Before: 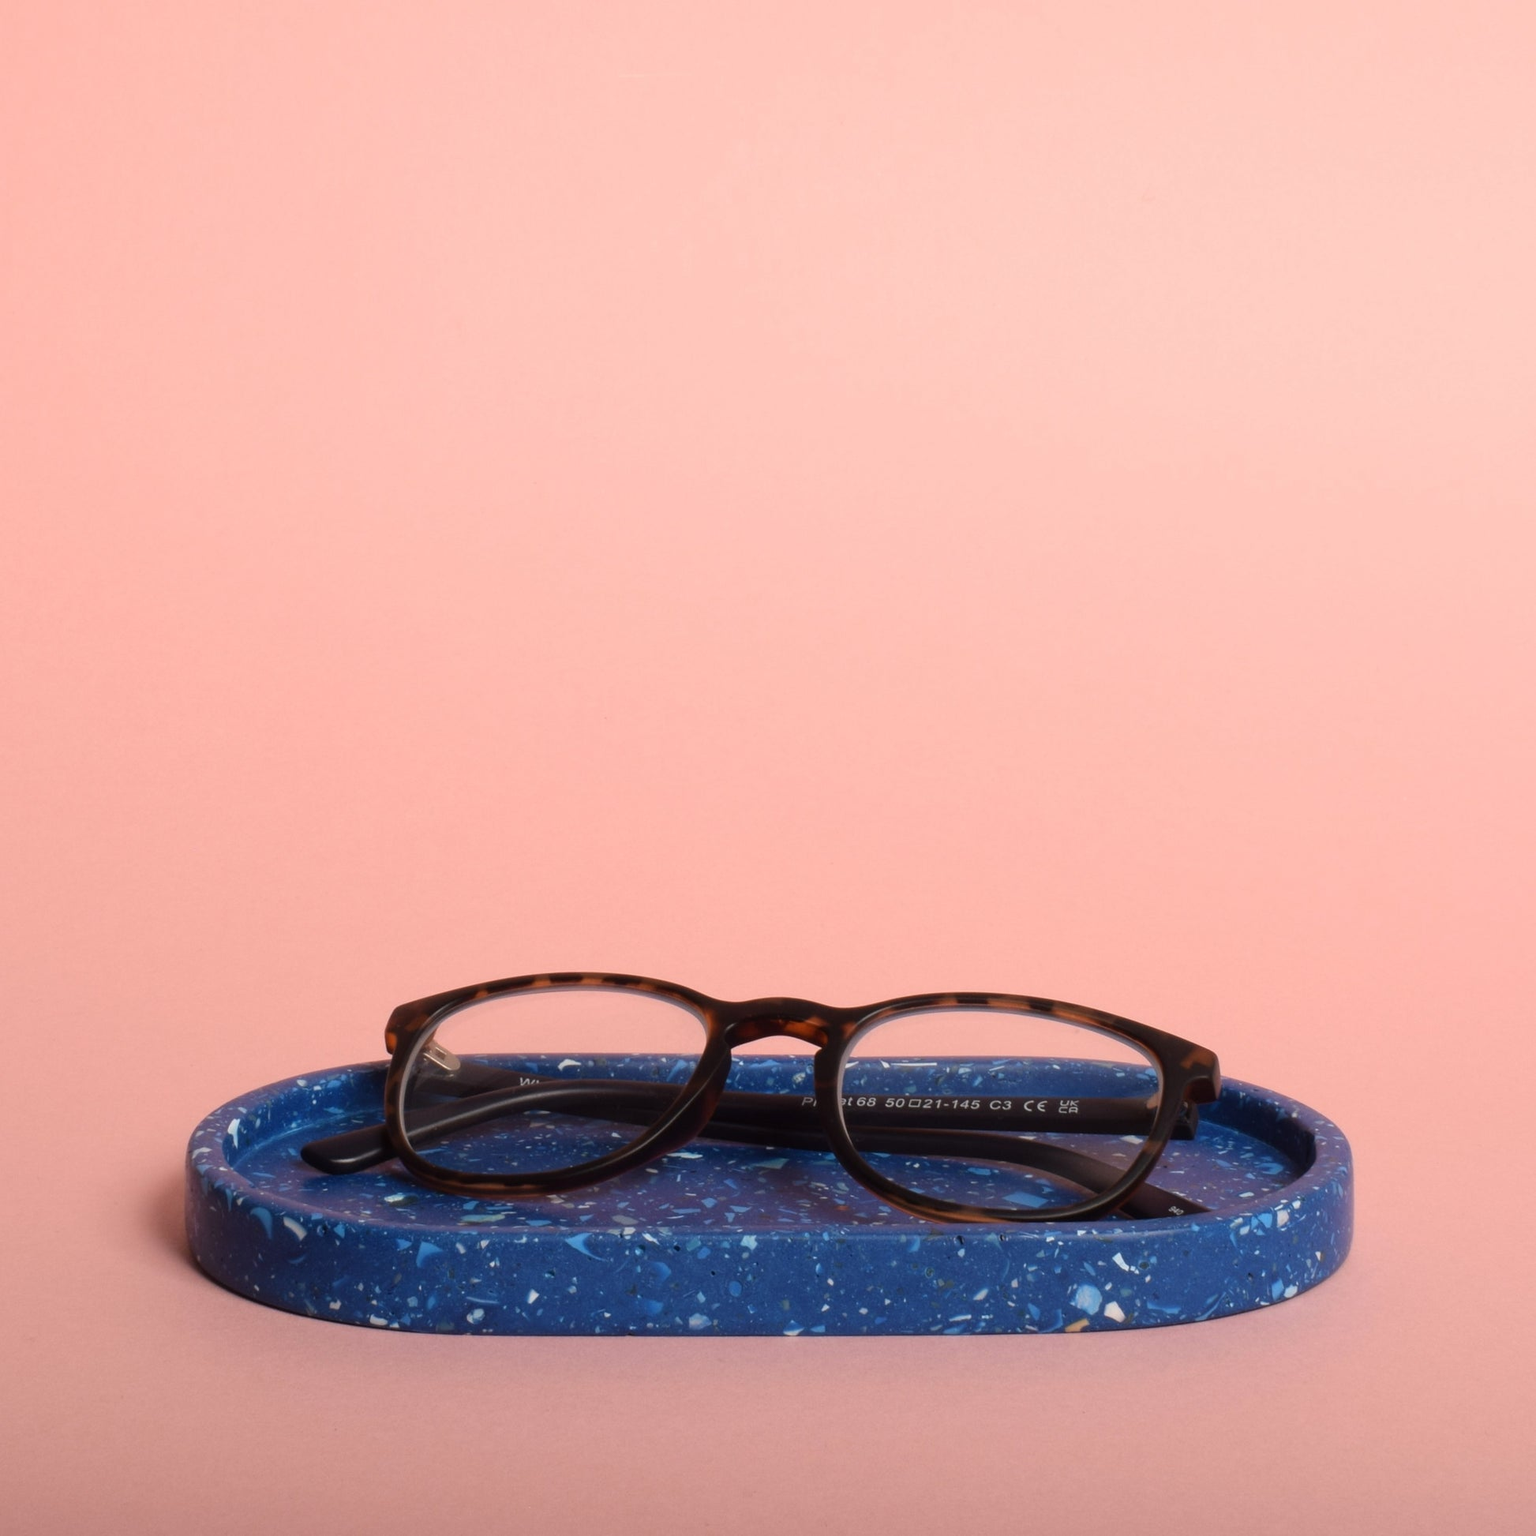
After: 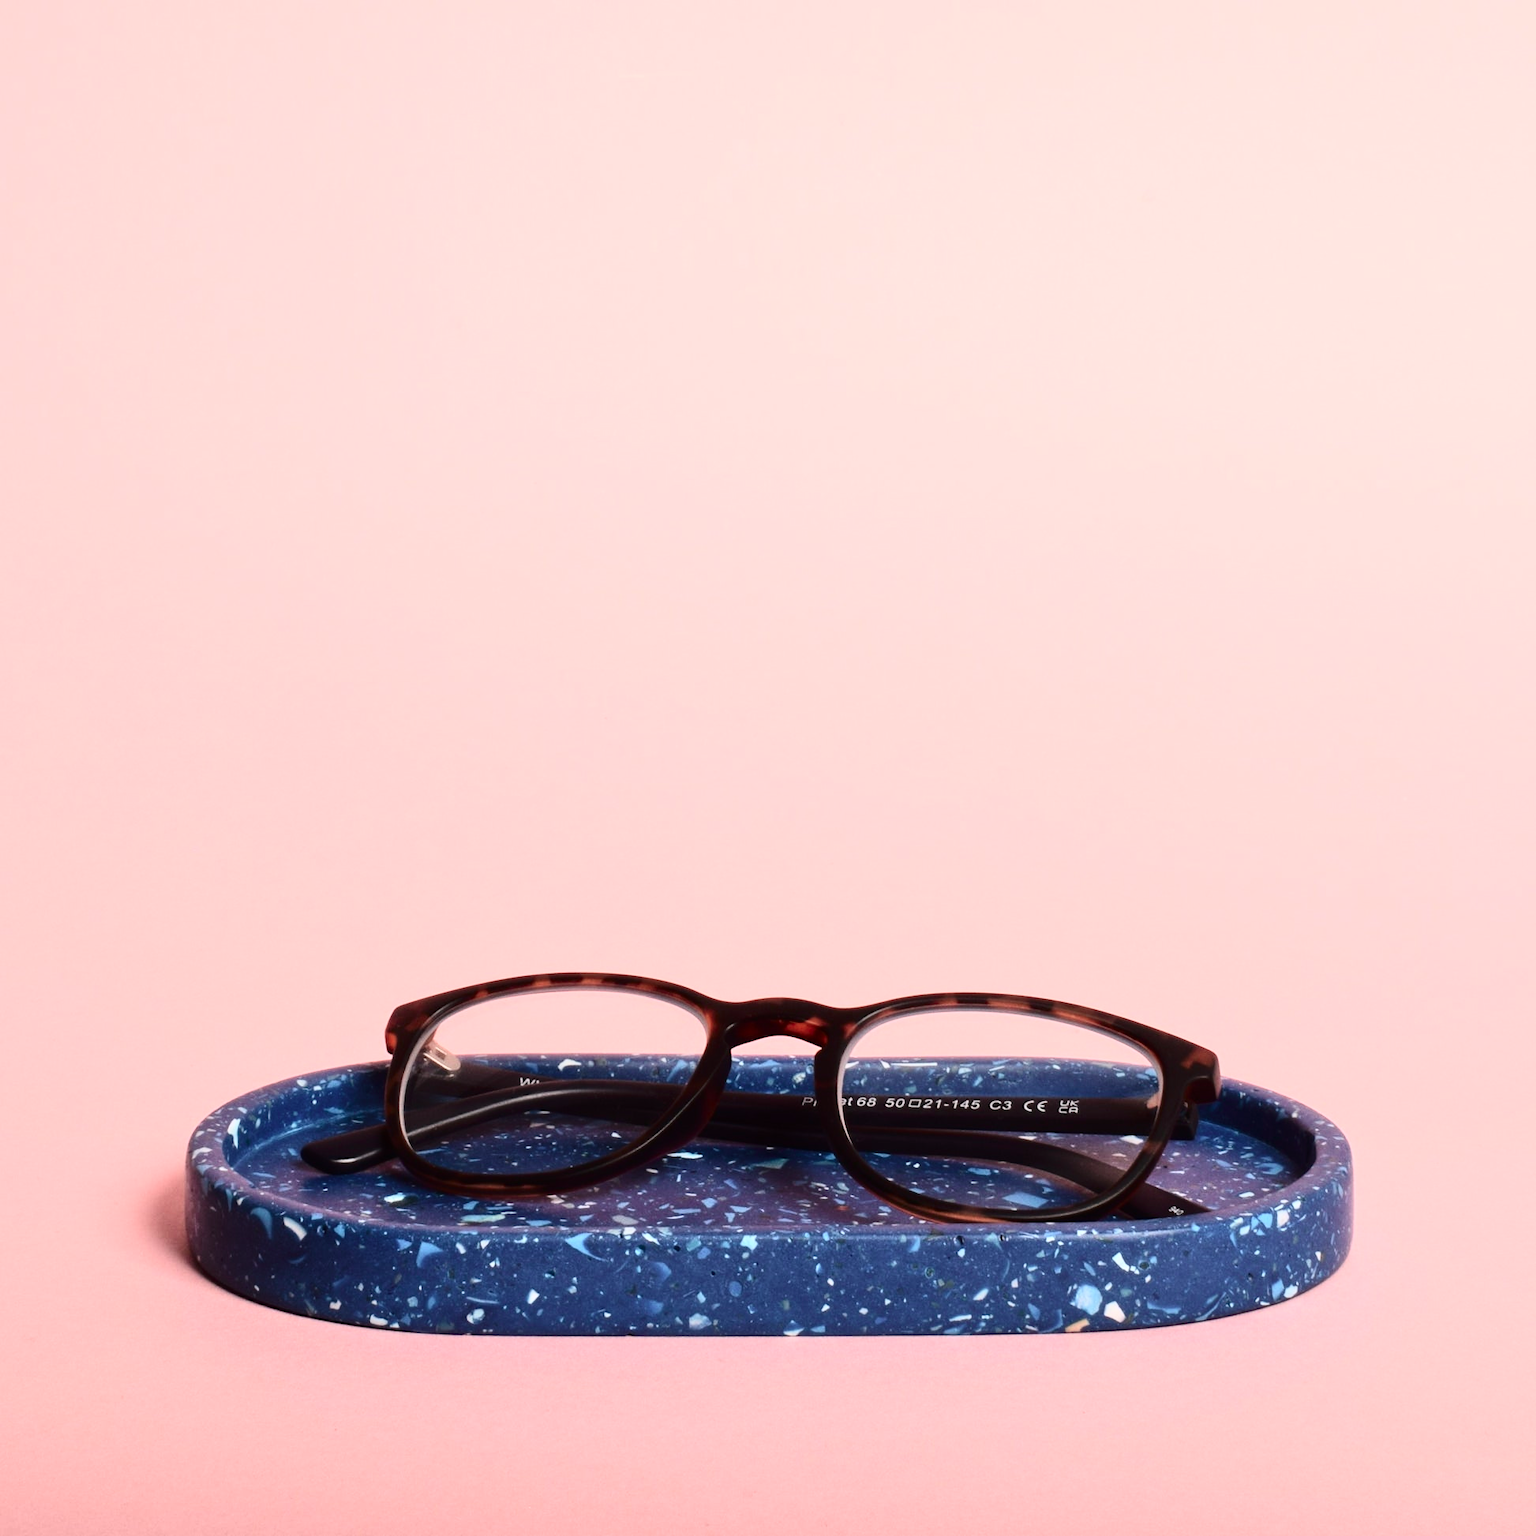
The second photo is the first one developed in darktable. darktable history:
contrast brightness saturation: contrast 0.4, brightness 0.1, saturation 0.21
color contrast: blue-yellow contrast 0.7
tone equalizer: -8 EV 0.001 EV, -7 EV -0.004 EV, -6 EV 0.009 EV, -5 EV 0.032 EV, -4 EV 0.276 EV, -3 EV 0.644 EV, -2 EV 0.584 EV, -1 EV 0.187 EV, +0 EV 0.024 EV
